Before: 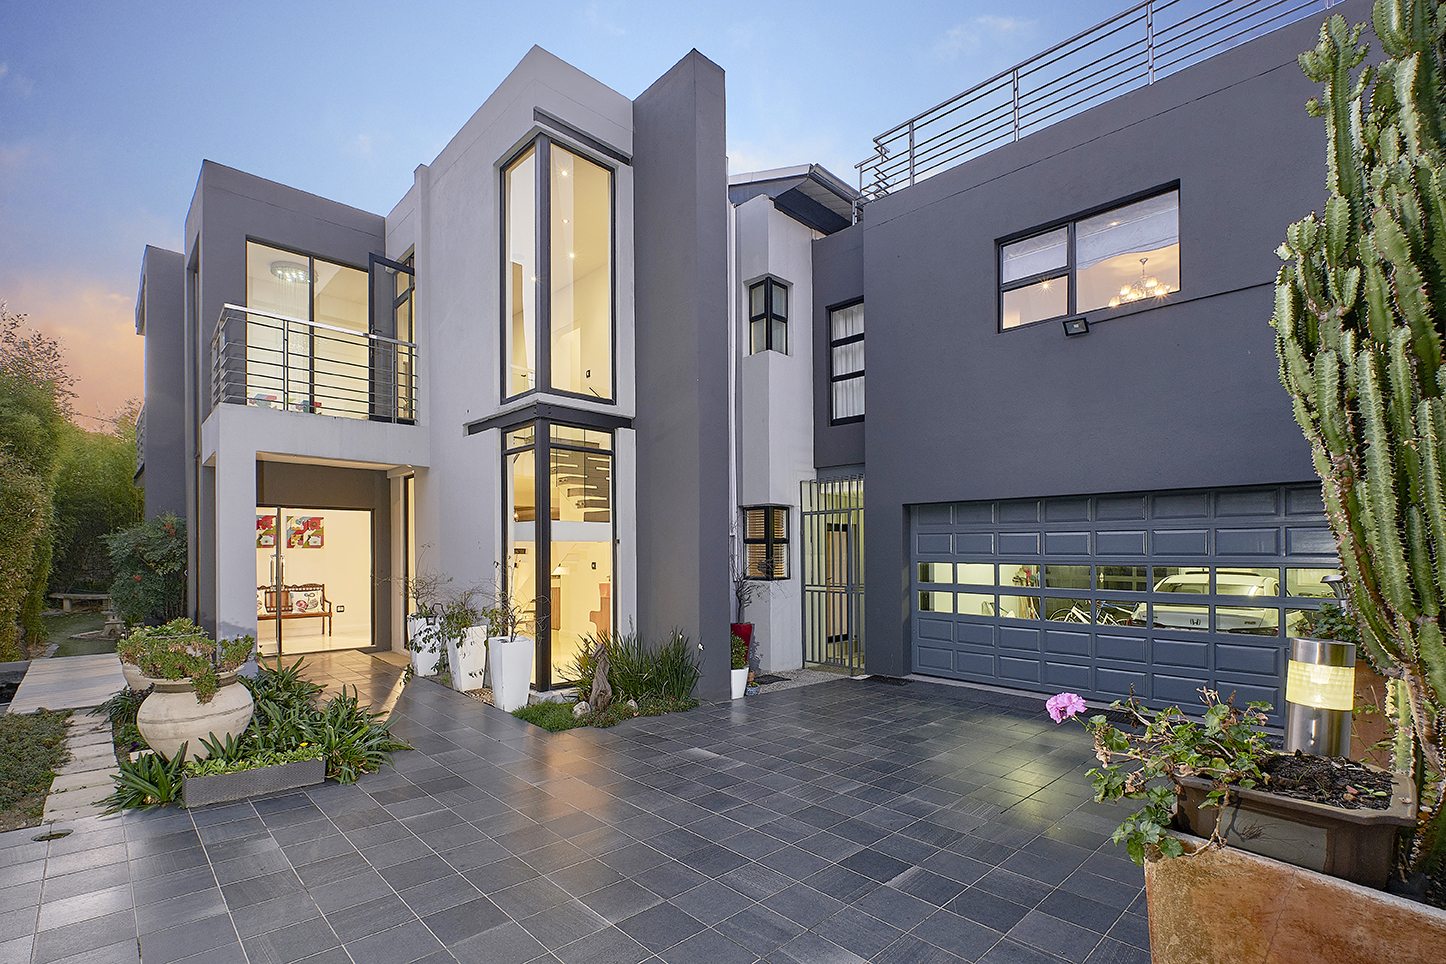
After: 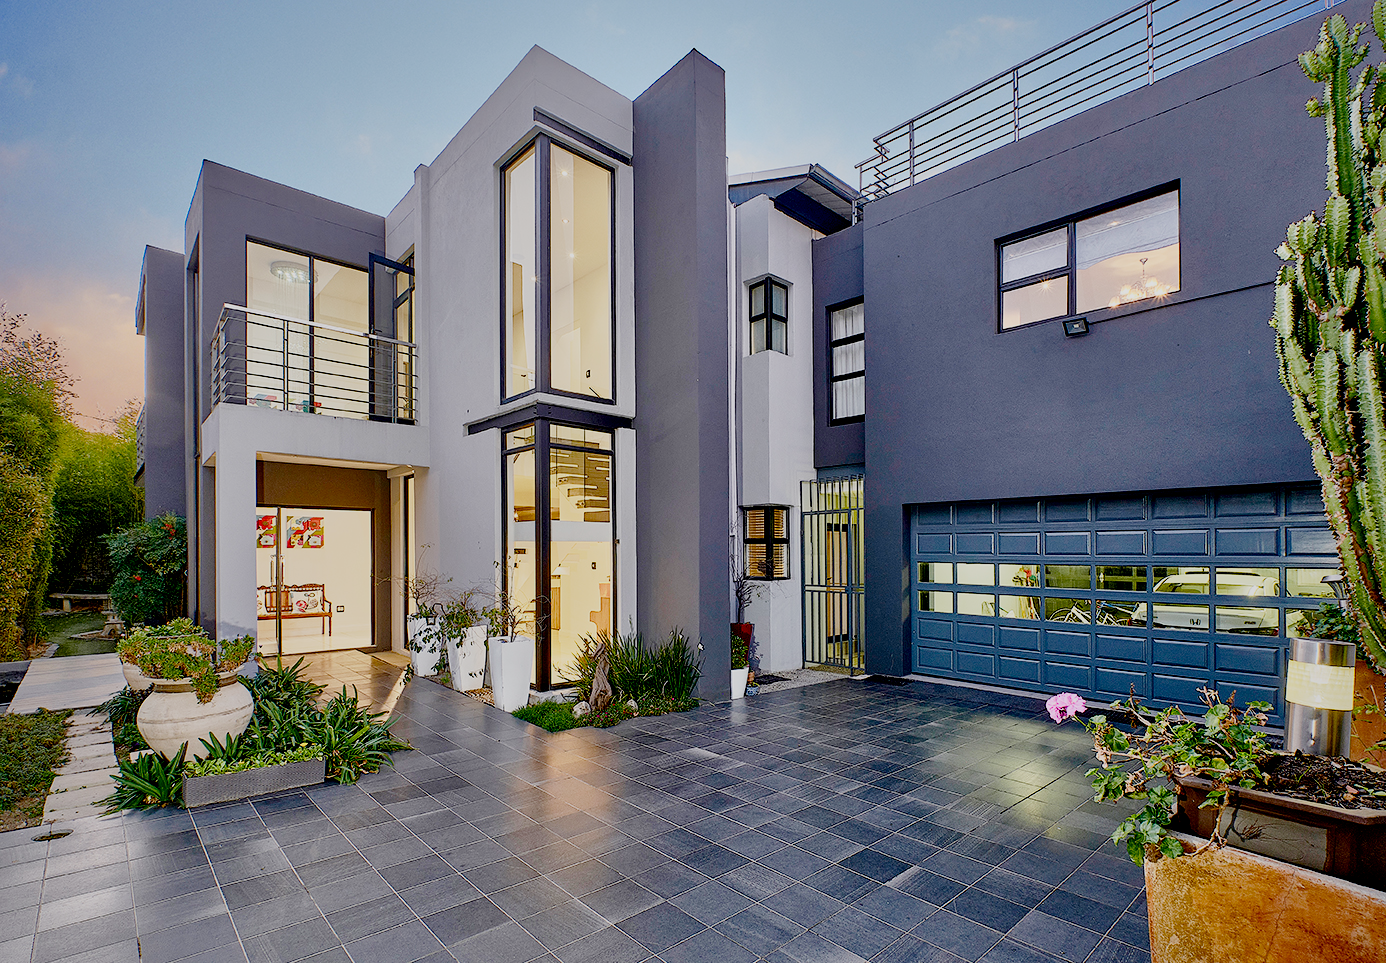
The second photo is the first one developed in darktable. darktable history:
color balance: contrast 8.5%, output saturation 105%
levels: levels [0, 0.498, 1]
filmic rgb: middle gray luminance 18%, black relative exposure -7.5 EV, white relative exposure 8.5 EV, threshold 6 EV, target black luminance 0%, hardness 2.23, latitude 18.37%, contrast 0.878, highlights saturation mix 5%, shadows ↔ highlights balance 10.15%, add noise in highlights 0, preserve chrominance no, color science v3 (2019), use custom middle-gray values true, iterations of high-quality reconstruction 0, contrast in highlights soft, enable highlight reconstruction true
color balance rgb: linear chroma grading › shadows 32%, linear chroma grading › global chroma -2%, linear chroma grading › mid-tones 4%, perceptual saturation grading › global saturation -2%, perceptual saturation grading › highlights -8%, perceptual saturation grading › mid-tones 8%, perceptual saturation grading › shadows 4%, perceptual brilliance grading › highlights 8%, perceptual brilliance grading › mid-tones 4%, perceptual brilliance grading › shadows 2%, global vibrance 16%, saturation formula JzAzBz (2021)
crop: right 4.126%, bottom 0.031%
local contrast: mode bilateral grid, contrast 25, coarseness 60, detail 151%, midtone range 0.2
shadows and highlights: shadows -20, white point adjustment -2, highlights -35
